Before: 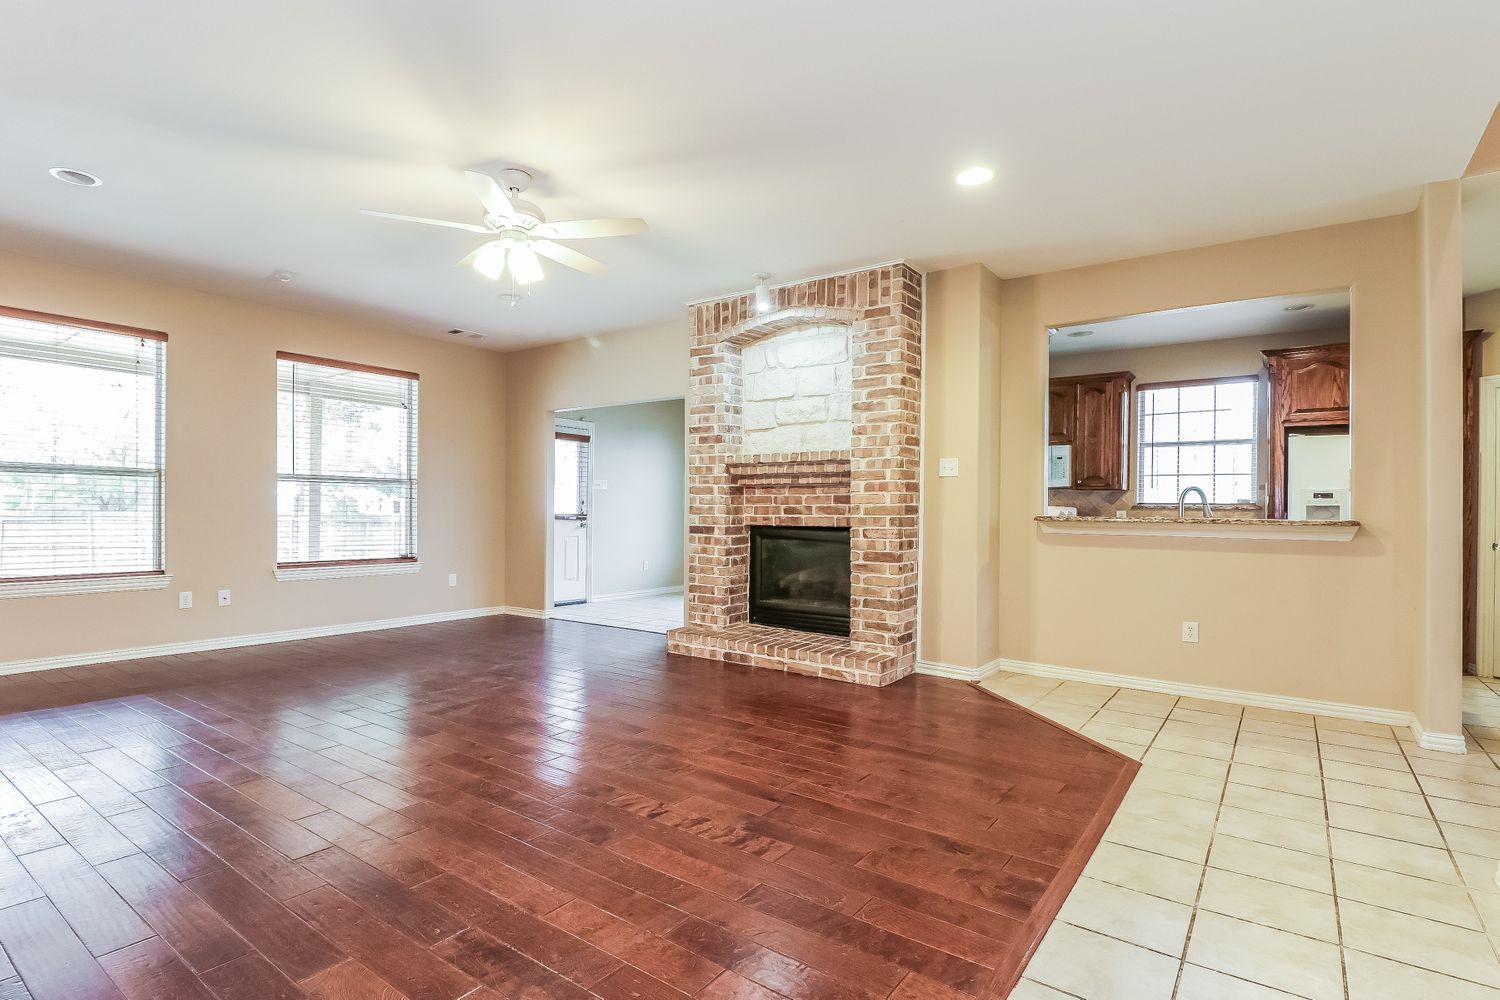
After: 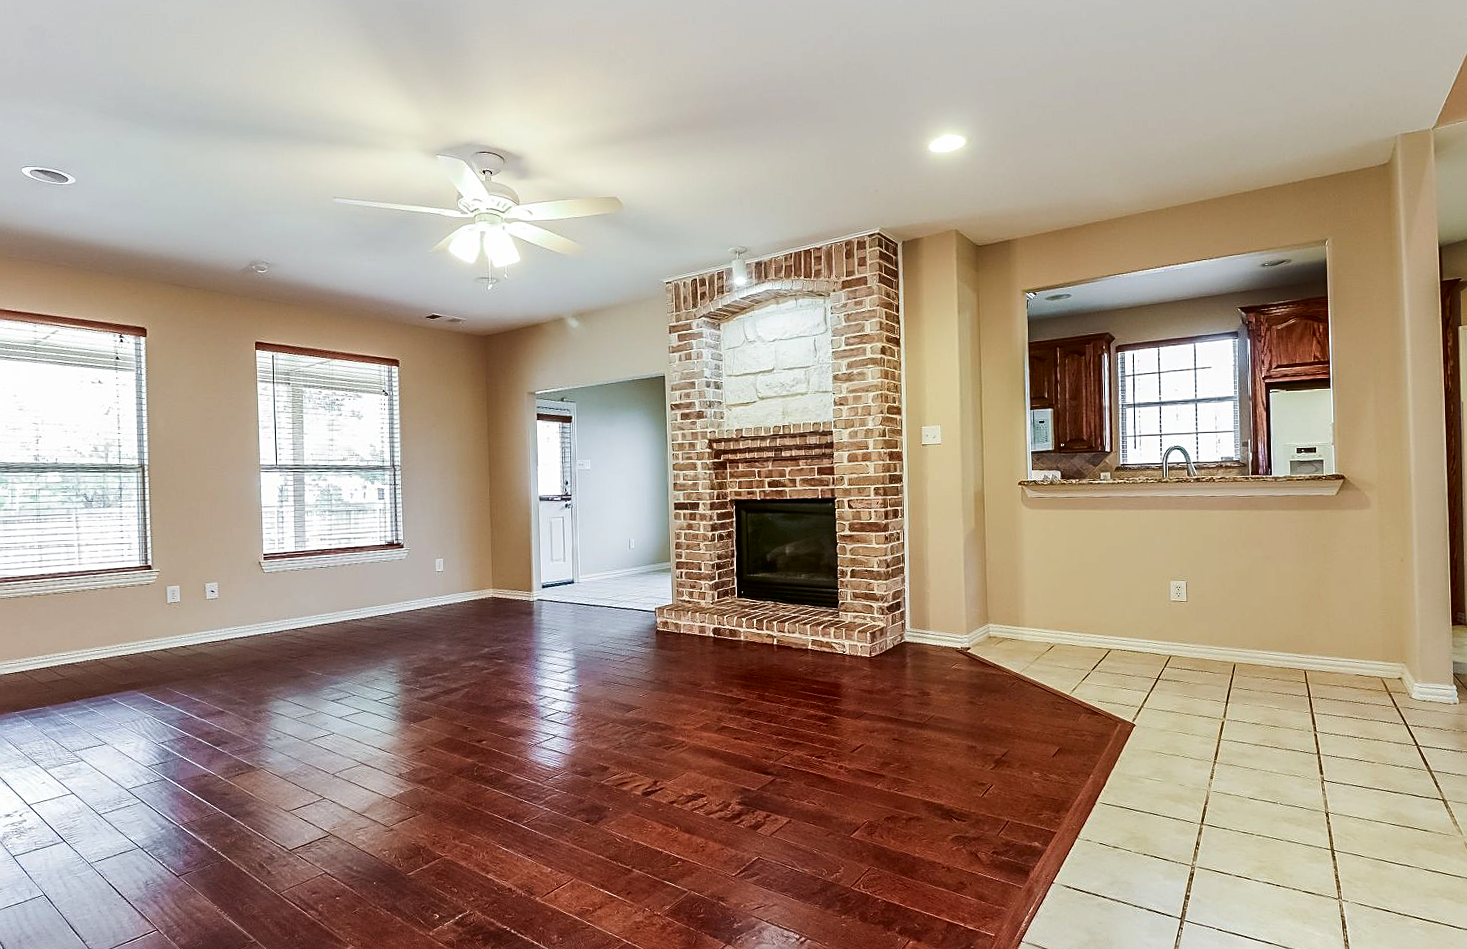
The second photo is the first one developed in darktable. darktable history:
contrast brightness saturation: contrast 0.13, brightness -0.24, saturation 0.14
rotate and perspective: rotation -2°, crop left 0.022, crop right 0.978, crop top 0.049, crop bottom 0.951
sharpen: on, module defaults
